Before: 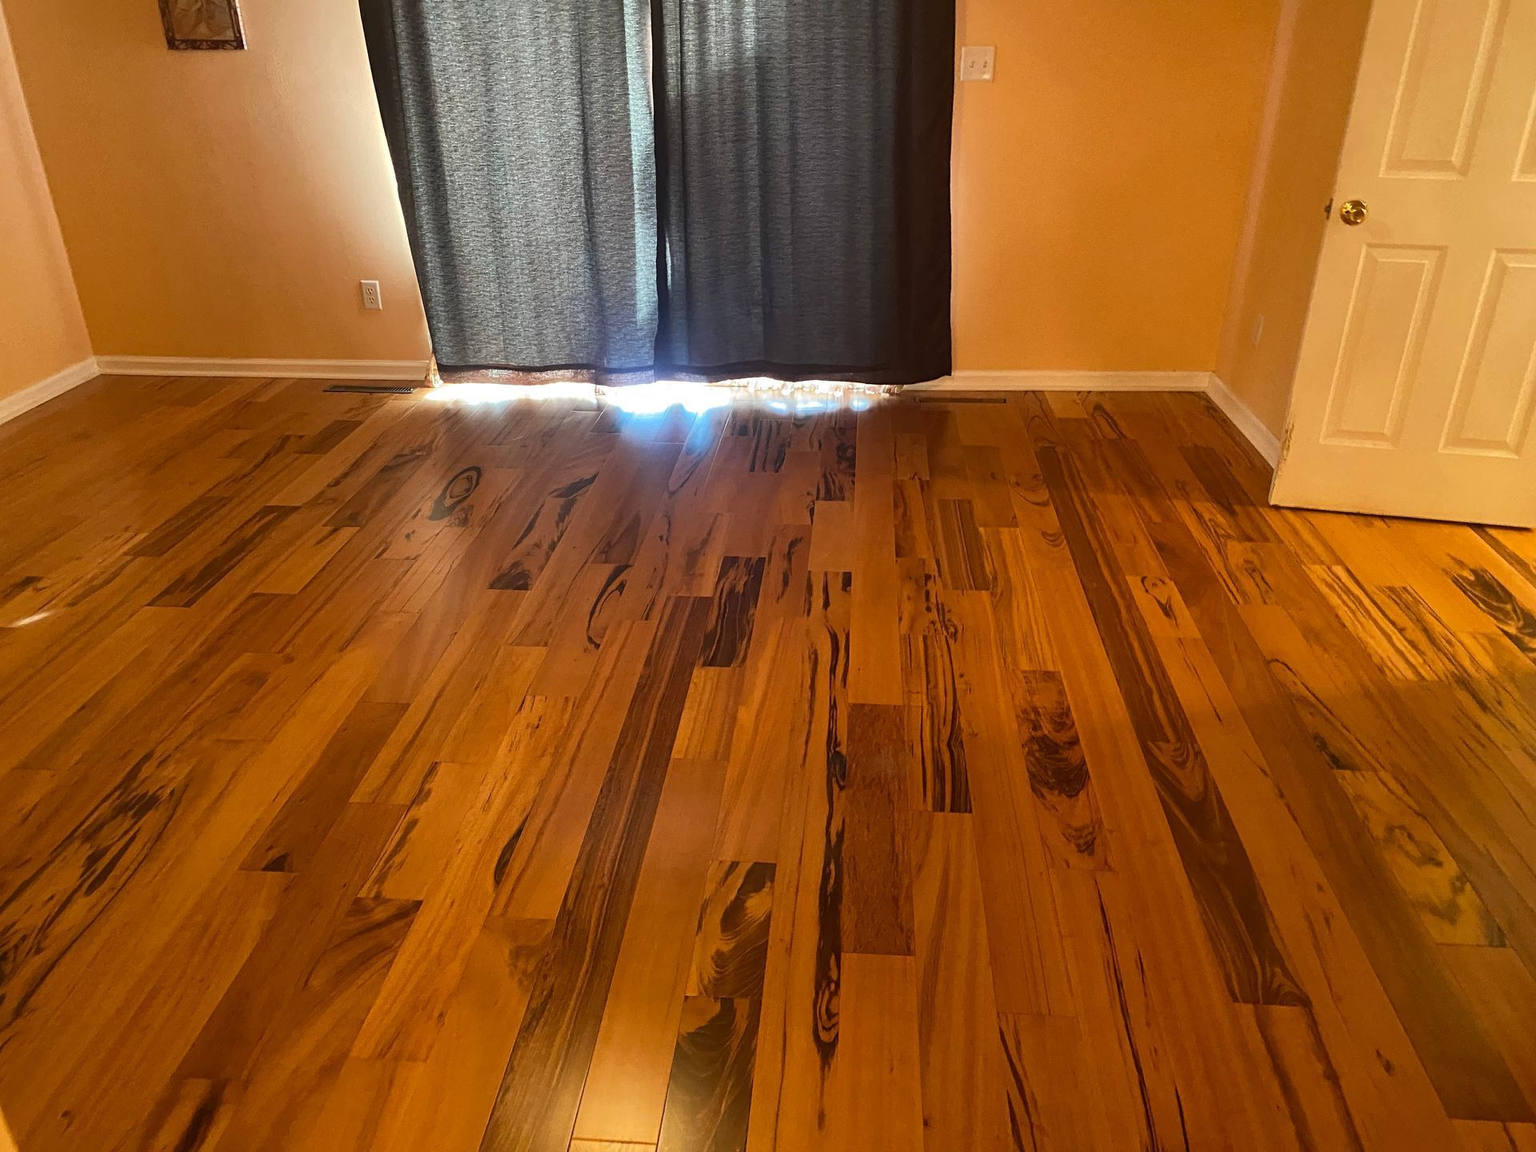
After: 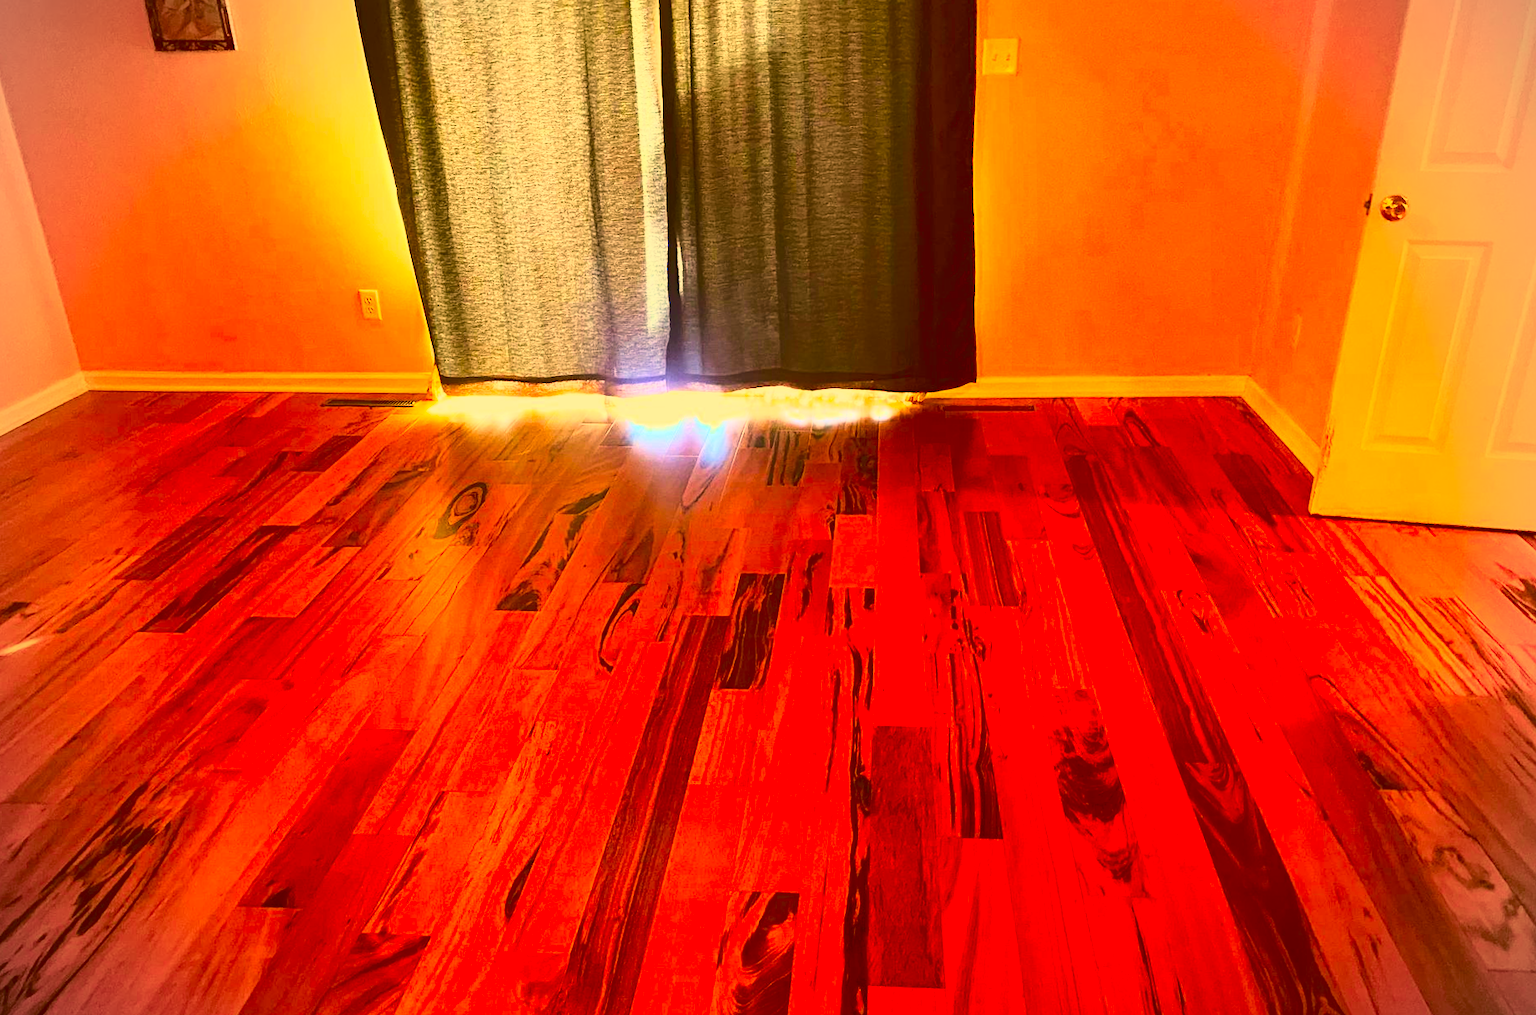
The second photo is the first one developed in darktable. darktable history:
vignetting: fall-off start 75.34%, width/height ratio 1.079
tone curve: curves: ch0 [(0, 0) (0.003, 0.037) (0.011, 0.061) (0.025, 0.104) (0.044, 0.145) (0.069, 0.145) (0.1, 0.127) (0.136, 0.175) (0.177, 0.207) (0.224, 0.252) (0.277, 0.341) (0.335, 0.446) (0.399, 0.554) (0.468, 0.658) (0.543, 0.757) (0.623, 0.843) (0.709, 0.919) (0.801, 0.958) (0.898, 0.975) (1, 1)], color space Lab, linked channels, preserve colors none
crop and rotate: angle 0.599°, left 0.21%, right 2.602%, bottom 14.333%
color correction: highlights a* 11.07, highlights b* 29.97, shadows a* 2.68, shadows b* 17.91, saturation 1.74
